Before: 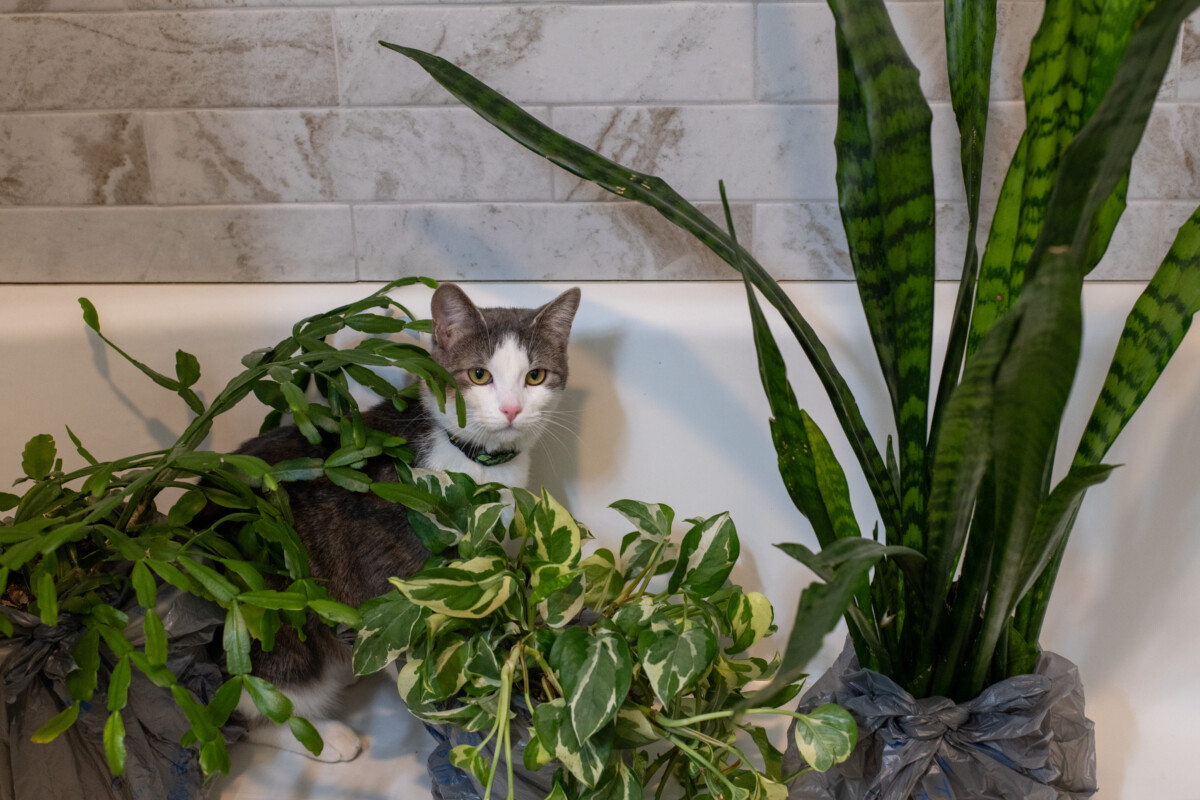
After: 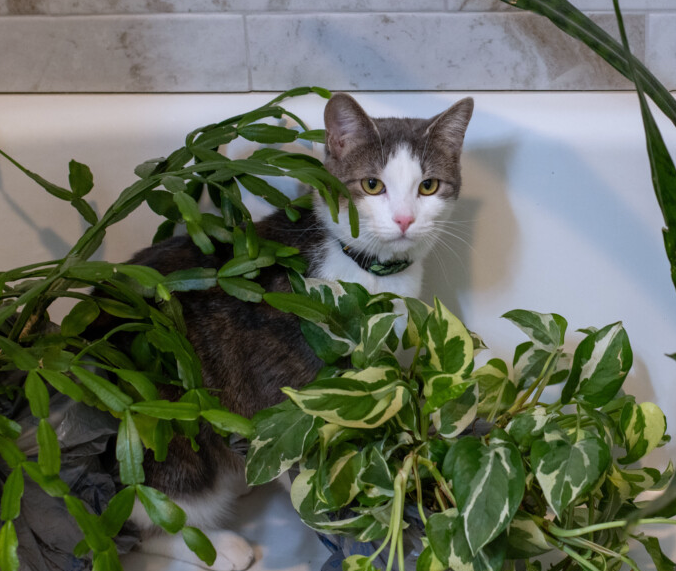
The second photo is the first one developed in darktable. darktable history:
crop: left 8.966%, top 23.852%, right 34.699%, bottom 4.703%
white balance: red 0.954, blue 1.079
